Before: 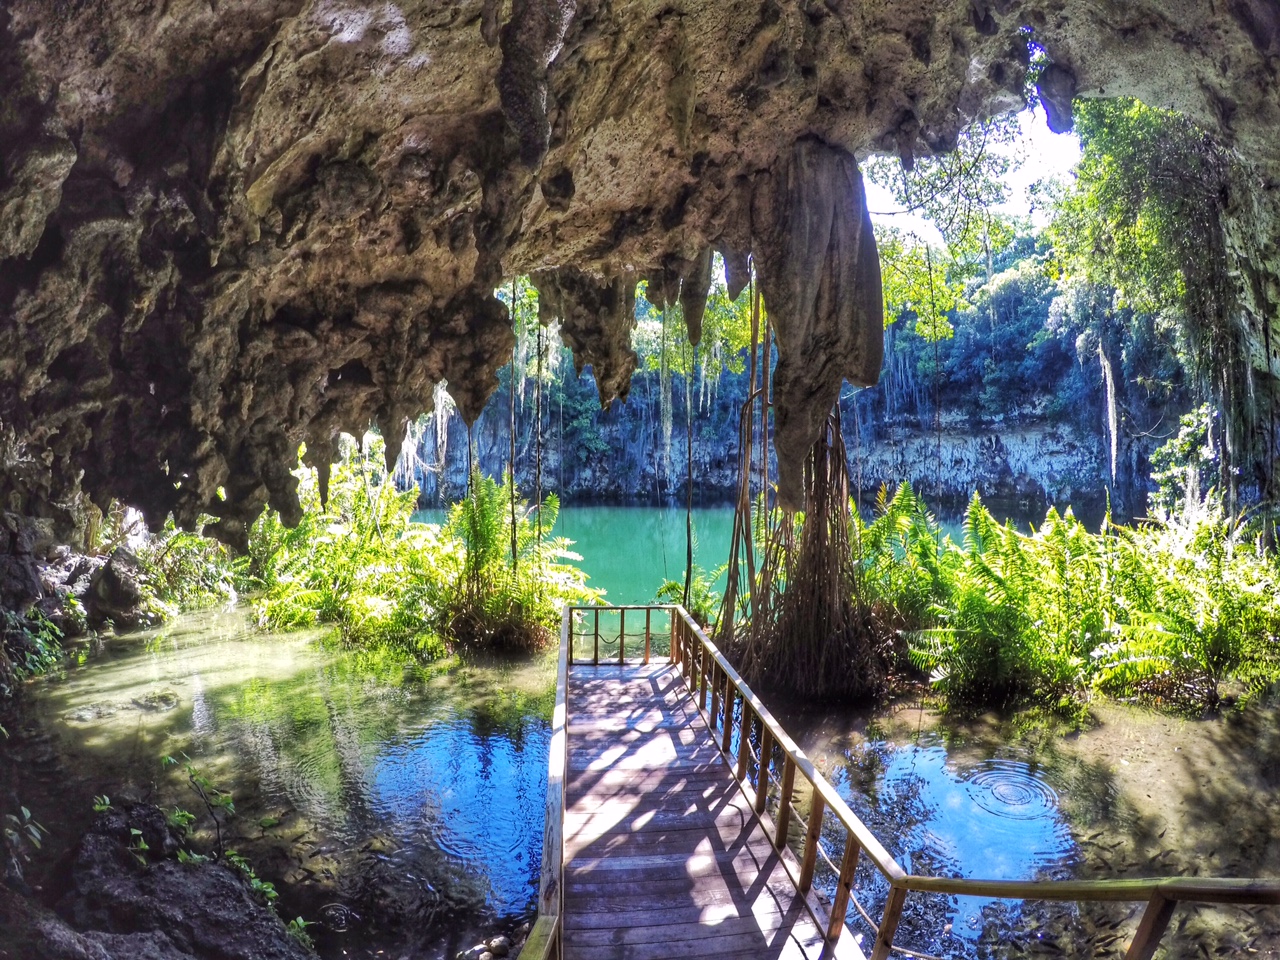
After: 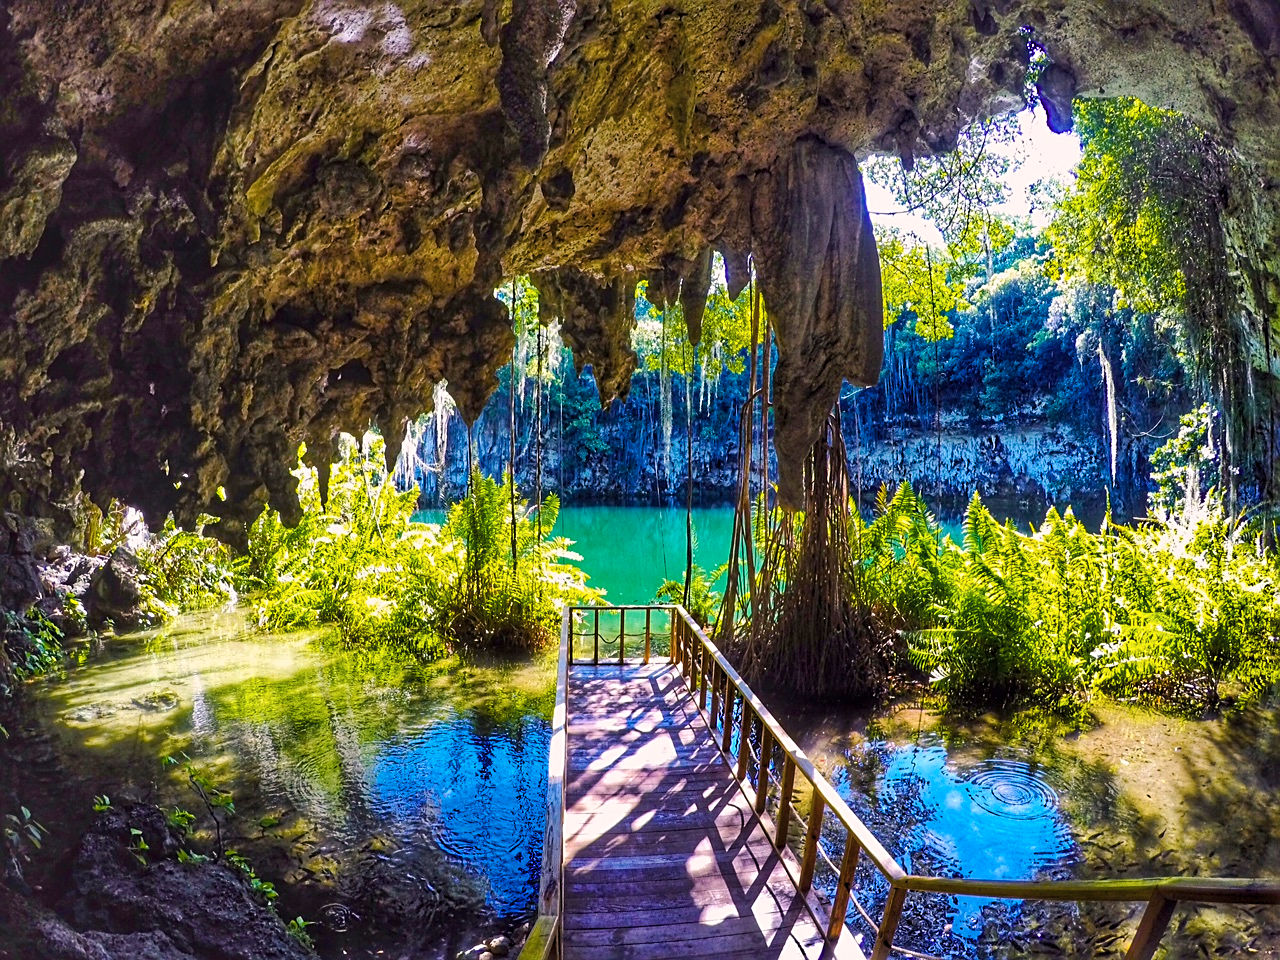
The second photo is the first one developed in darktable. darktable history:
color balance rgb: highlights gain › chroma 1.016%, highlights gain › hue 52.82°, perceptual saturation grading › global saturation 63.87%, perceptual saturation grading › highlights 59.199%, perceptual saturation grading › mid-tones 49.487%, perceptual saturation grading › shadows 50.164%, perceptual brilliance grading › global brilliance -1.139%, perceptual brilliance grading › highlights -1%, perceptual brilliance grading › mid-tones -1.076%, perceptual brilliance grading › shadows -0.906%, global vibrance 24.05%
sharpen: on, module defaults
contrast brightness saturation: contrast 0.101, saturation -0.288
